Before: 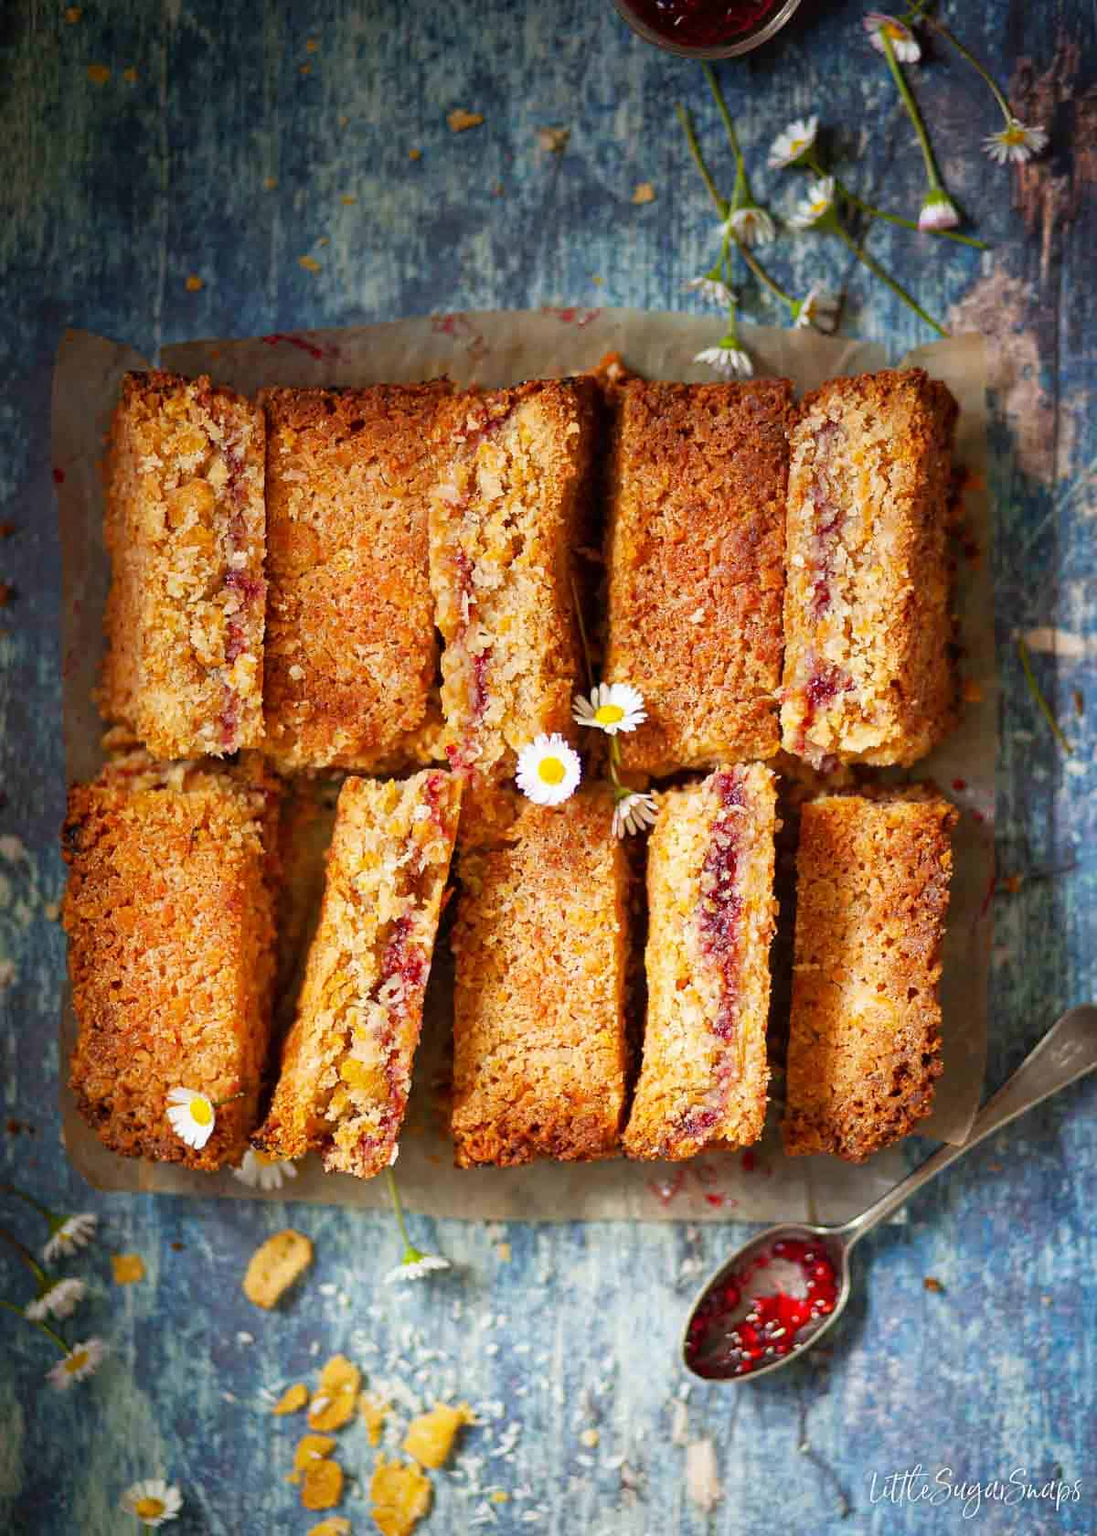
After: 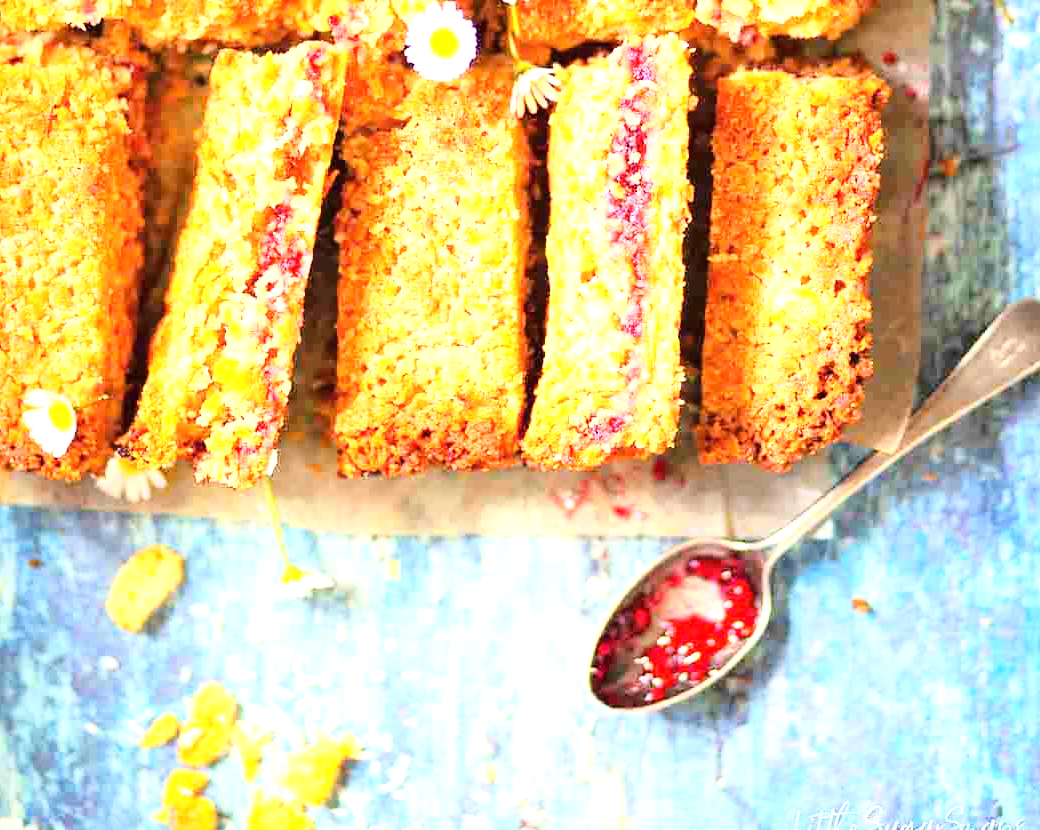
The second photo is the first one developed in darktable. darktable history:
crop and rotate: left 13.291%, top 47.636%, bottom 2.927%
exposure: black level correction 0, exposure 1.474 EV, compensate highlight preservation false
base curve: curves: ch0 [(0, 0) (0.028, 0.03) (0.121, 0.232) (0.46, 0.748) (0.859, 0.968) (1, 1)], preserve colors average RGB
